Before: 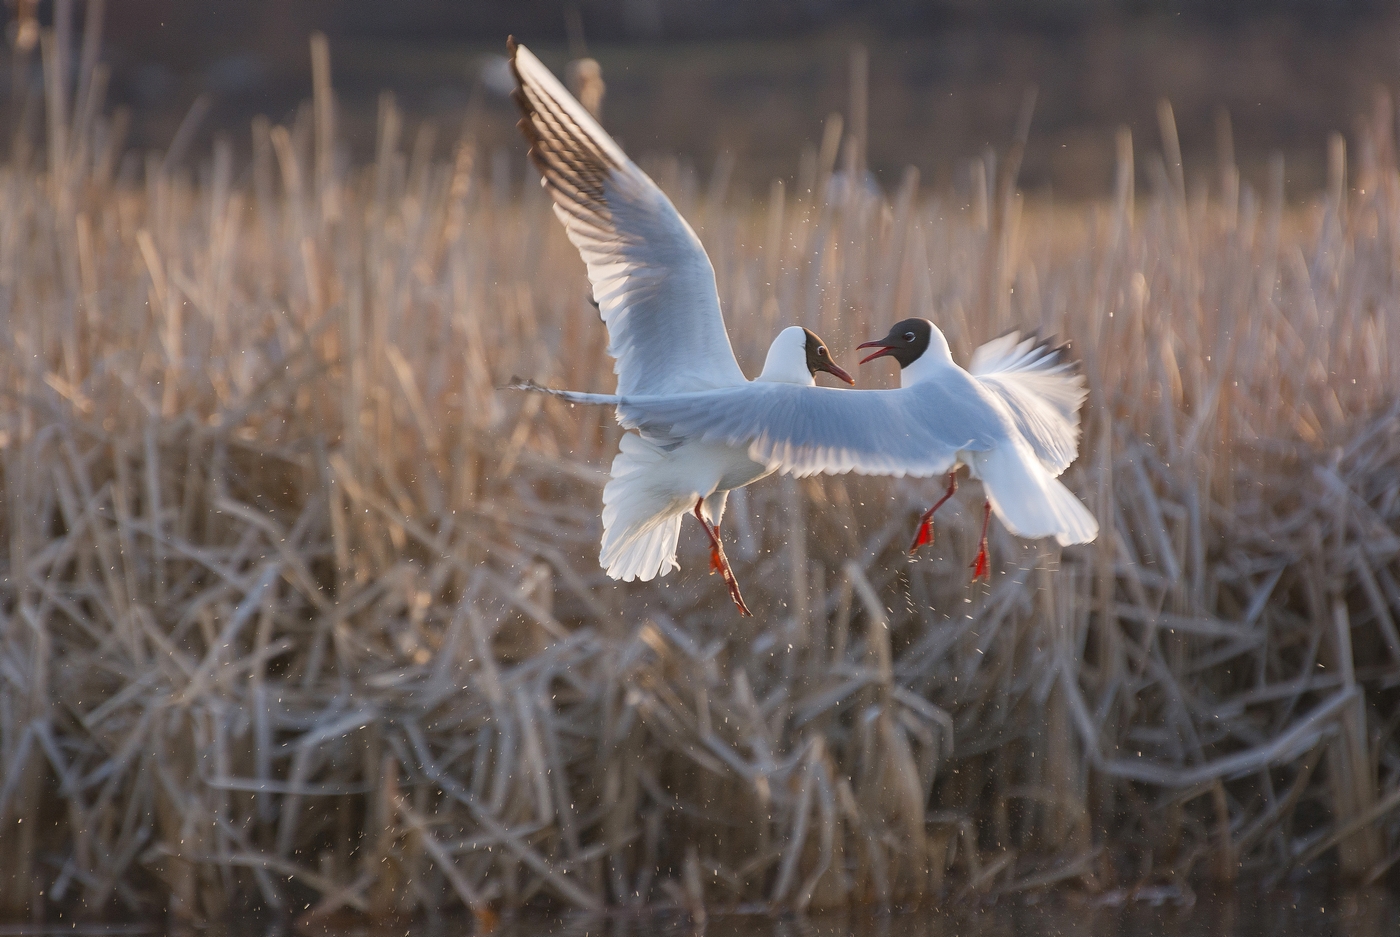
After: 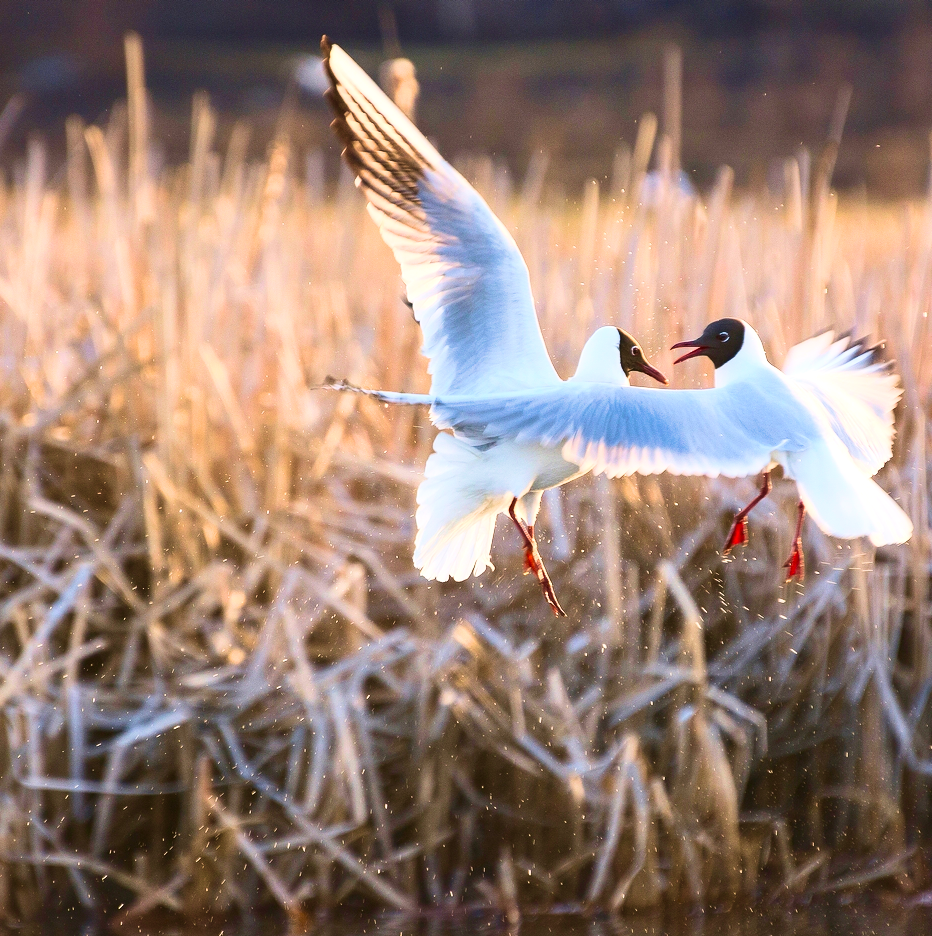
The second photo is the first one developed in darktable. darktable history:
exposure: black level correction 0.001, exposure 0.499 EV, compensate highlight preservation false
crop and rotate: left 13.355%, right 20.048%
contrast brightness saturation: contrast 0.414, brightness 0.109, saturation 0.207
velvia: strength 73.99%
